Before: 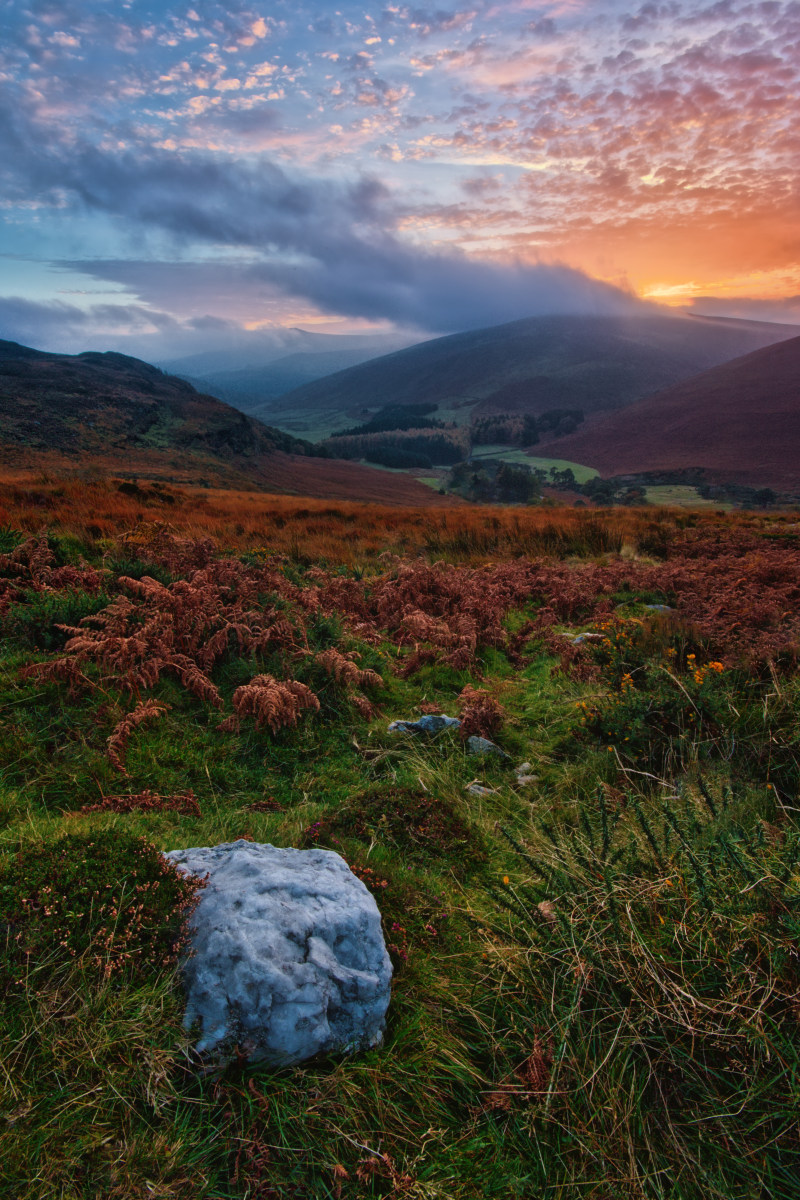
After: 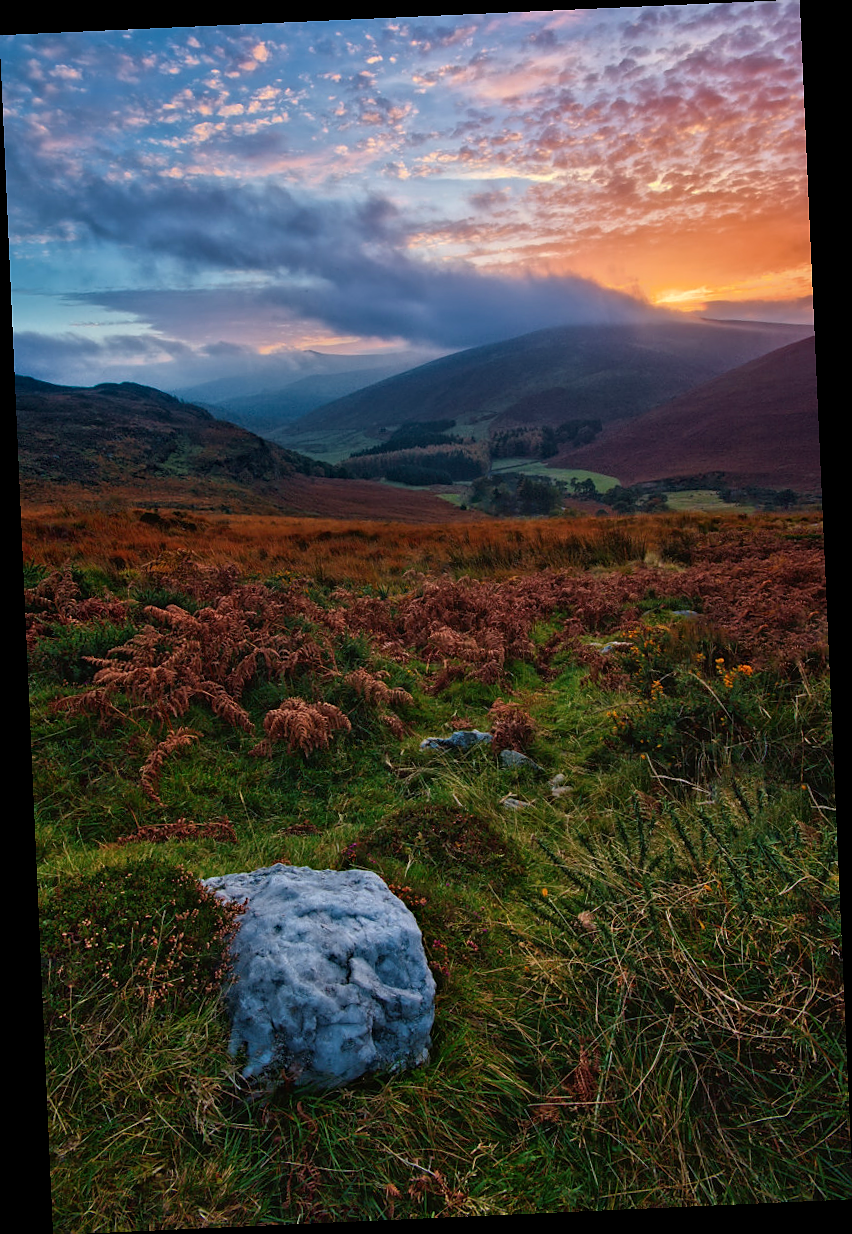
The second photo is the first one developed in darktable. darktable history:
sharpen: radius 0.969, amount 0.604
rotate and perspective: rotation -2.56°, automatic cropping off
haze removal: strength 0.25, distance 0.25, compatibility mode true, adaptive false
